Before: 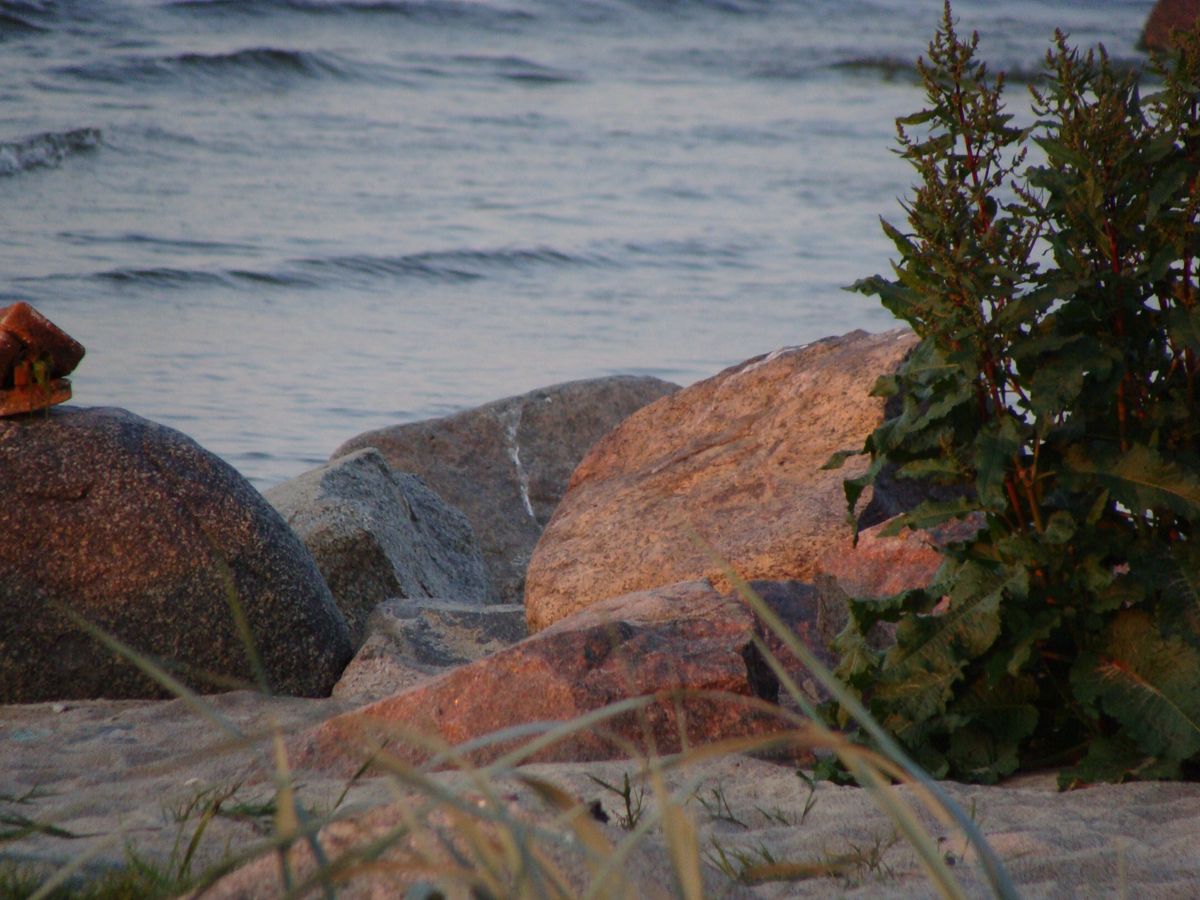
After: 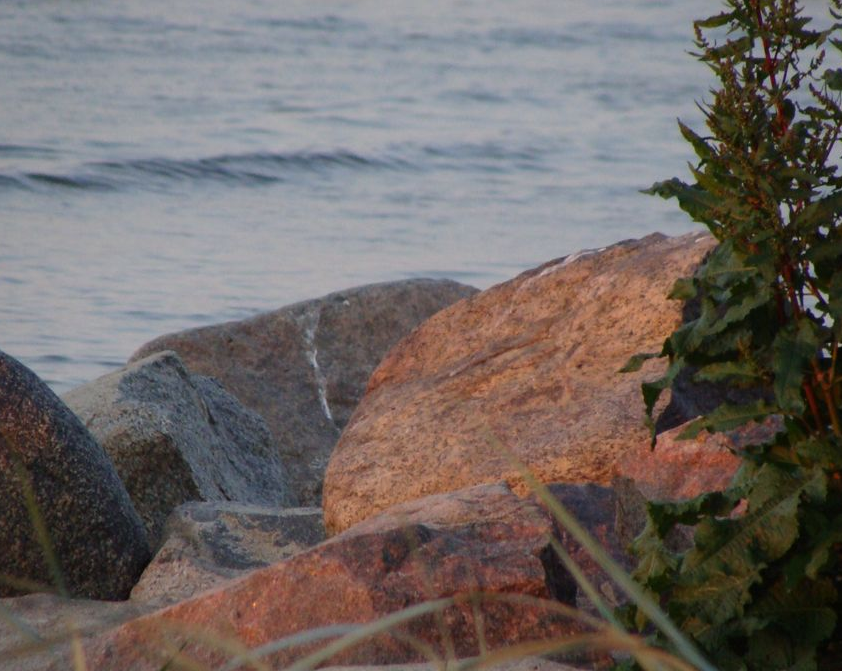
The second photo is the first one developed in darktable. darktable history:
crop and rotate: left 16.855%, top 10.788%, right 12.934%, bottom 14.626%
shadows and highlights: radius 330.81, shadows 54.81, highlights -99, compress 94.28%, shadows color adjustment 97.68%, soften with gaussian
